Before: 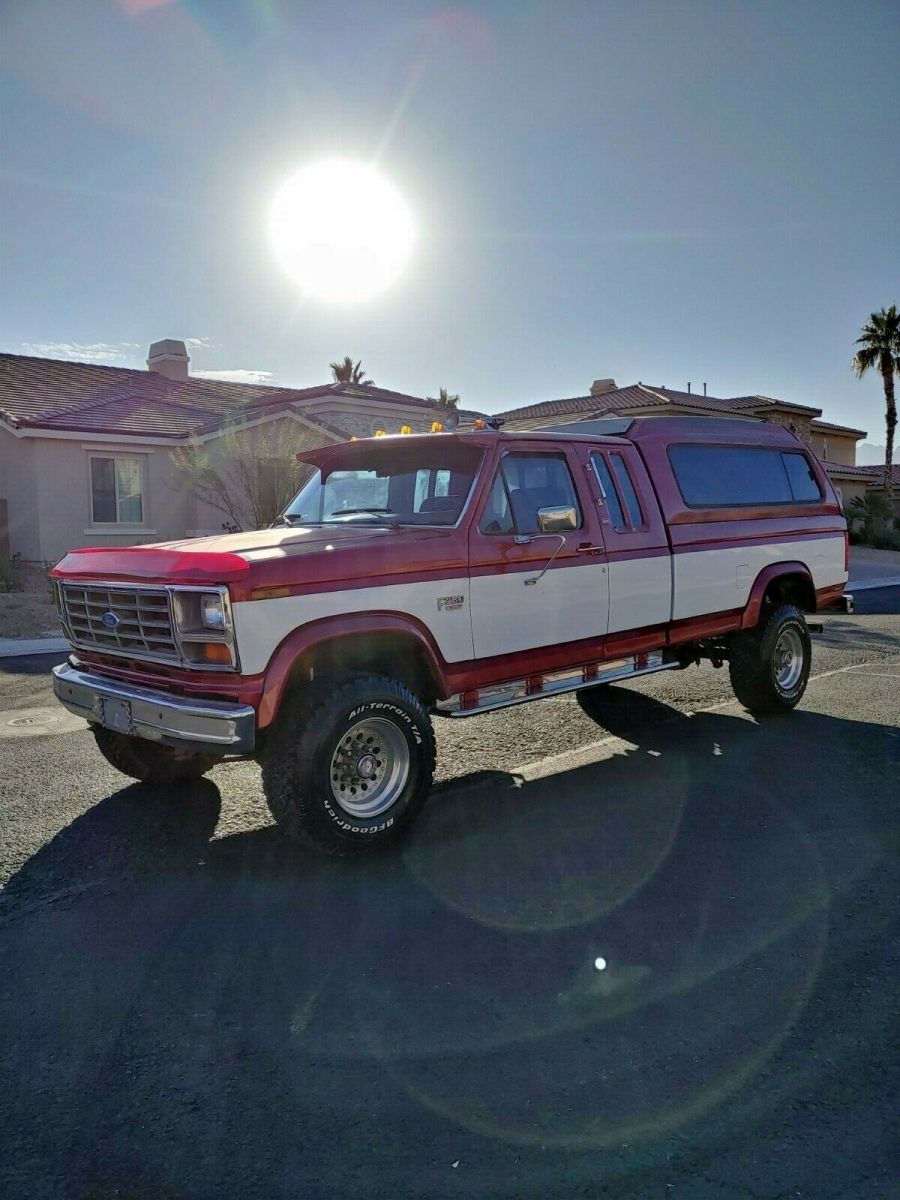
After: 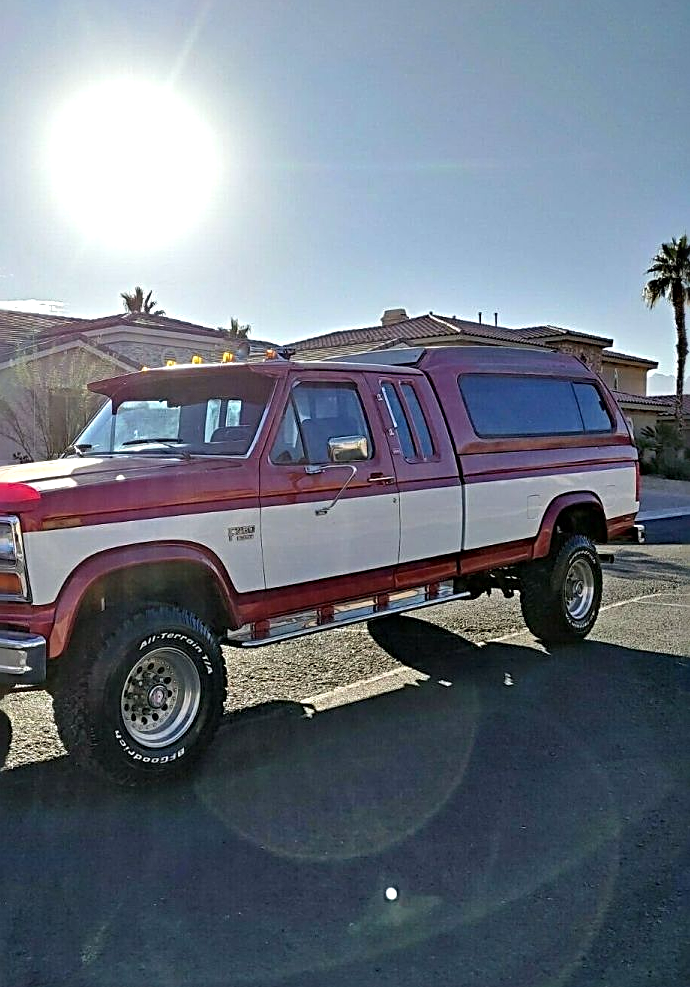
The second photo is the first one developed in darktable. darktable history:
crop: left 23.281%, top 5.861%, bottom 11.871%
sharpen: radius 2.843, amount 0.71
exposure: exposure 0.405 EV, compensate exposure bias true, compensate highlight preservation false
